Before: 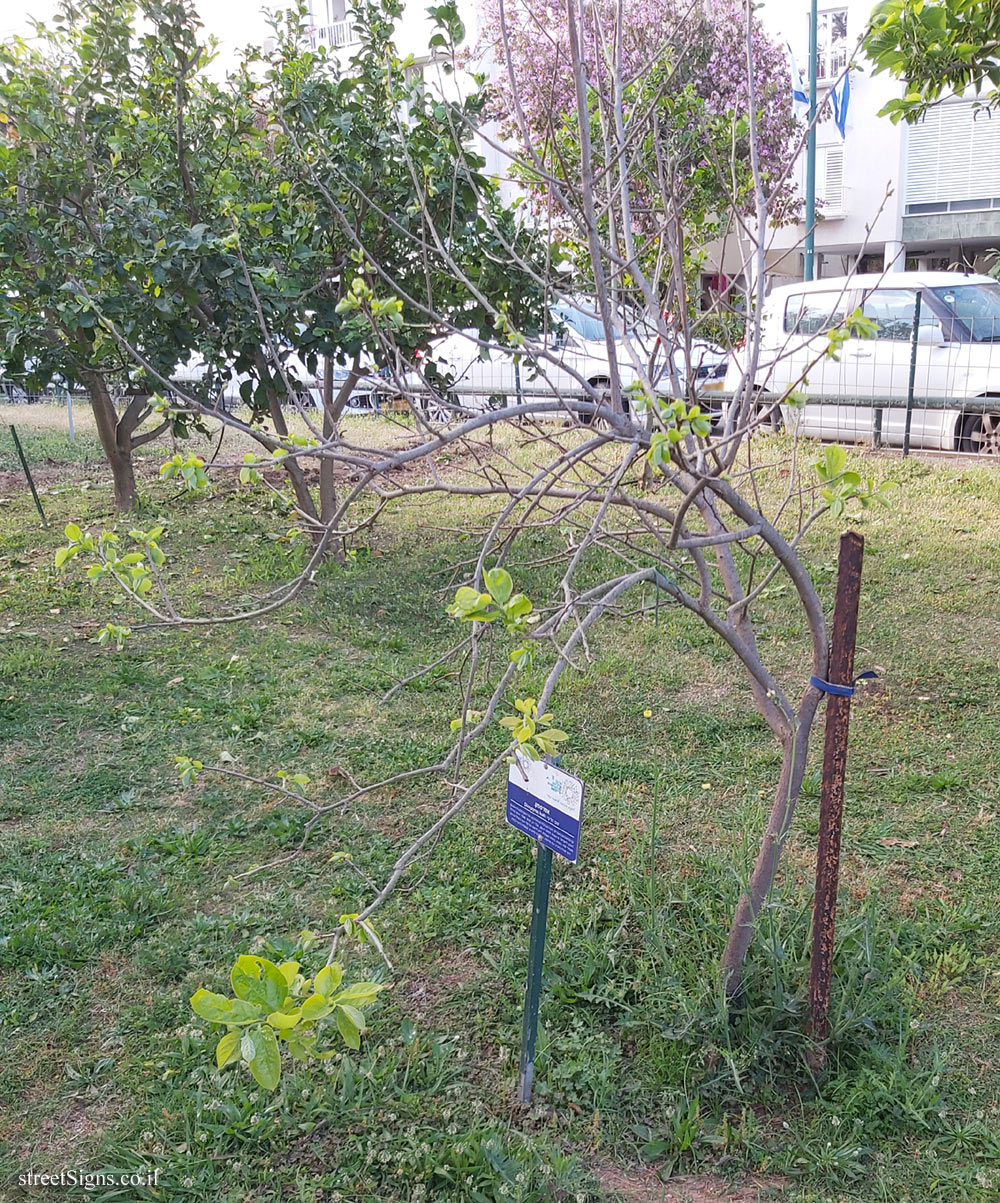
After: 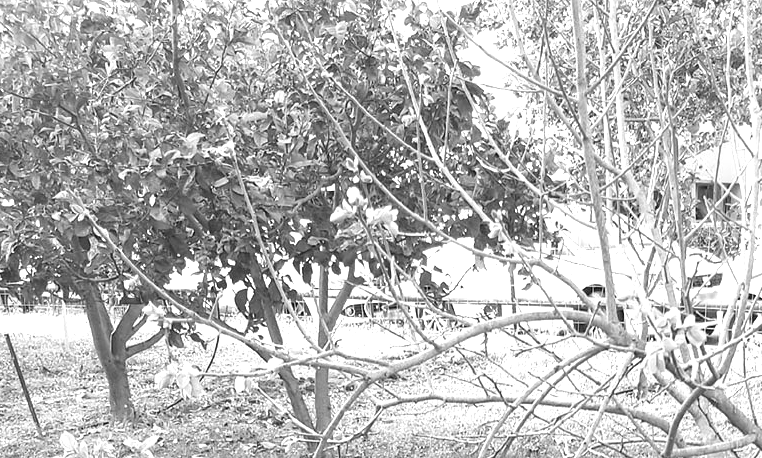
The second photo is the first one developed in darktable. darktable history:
exposure: black level correction 0, exposure 1.2 EV, compensate exposure bias true, compensate highlight preservation false
color contrast: green-magenta contrast 0.8, blue-yellow contrast 1.1, unbound 0
crop: left 0.579%, top 7.627%, right 23.167%, bottom 54.275%
monochrome: size 1
